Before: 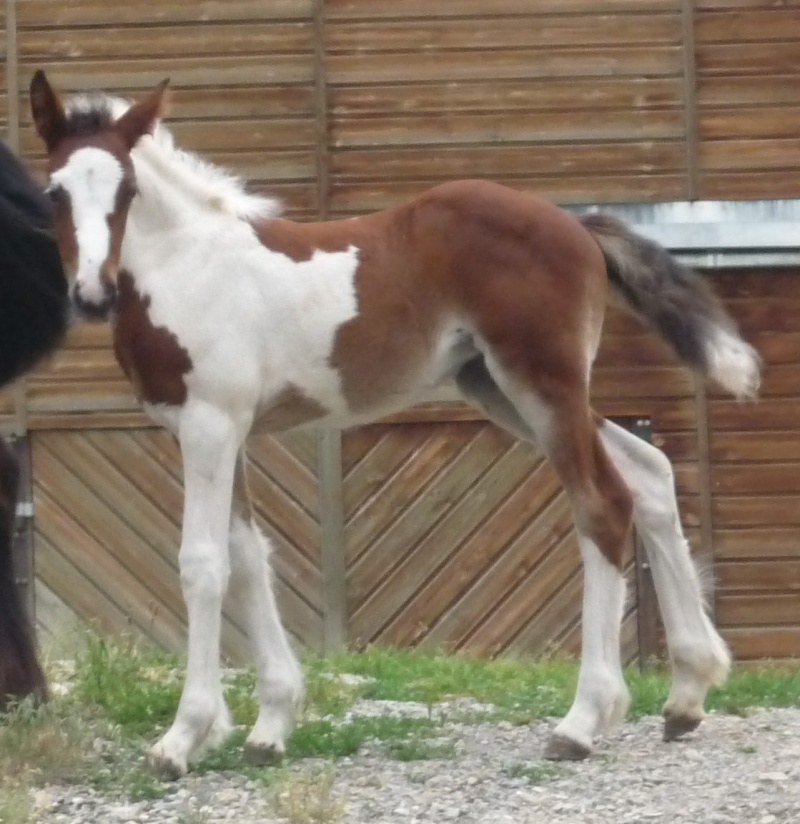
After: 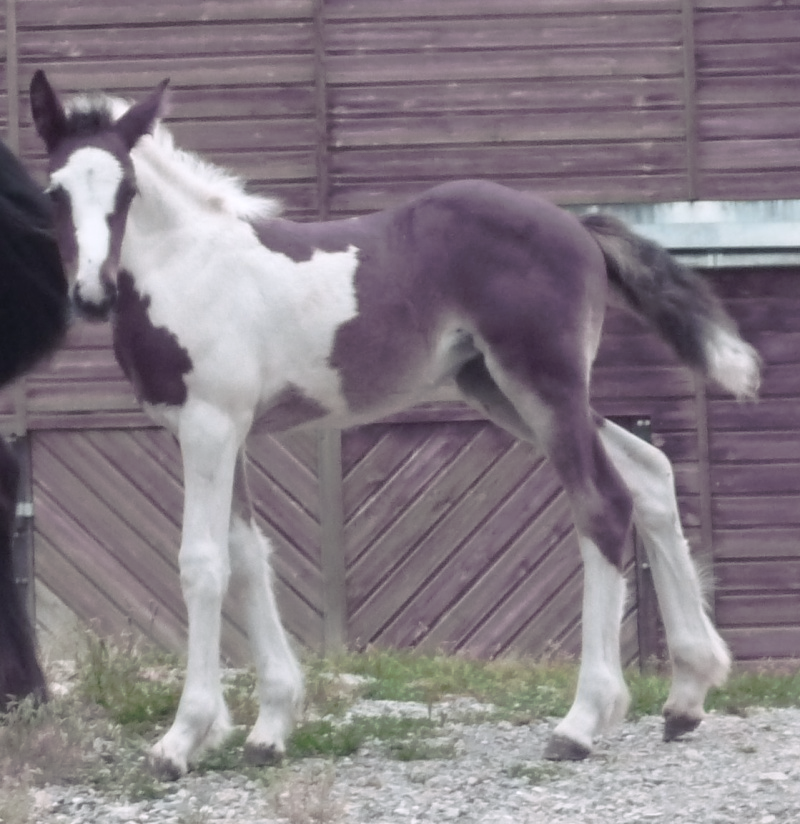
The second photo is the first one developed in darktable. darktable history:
tone curve: curves: ch0 [(0, 0) (0.003, 0.013) (0.011, 0.017) (0.025, 0.028) (0.044, 0.049) (0.069, 0.07) (0.1, 0.103) (0.136, 0.143) (0.177, 0.186) (0.224, 0.232) (0.277, 0.282) (0.335, 0.333) (0.399, 0.405) (0.468, 0.477) (0.543, 0.54) (0.623, 0.627) (0.709, 0.709) (0.801, 0.798) (0.898, 0.902) (1, 1)], preserve colors none
color look up table: target L [79.29, 91.38, 92.16, 85.12, 84.24, 87.51, 89.29, 81.94, 72.71, 66.46, 62.64, 56.2, 51.28, 56.76, 31.4, 30.64, 22.58, 4.503, 200.19, 79.56, 87.47, 89.05, 77.03, 73.41, 51.94, 71.06, 49.71, 65.09, 58.44, 51.5, 45.3, 15.19, 80.52, 75.33, 76.94, 64.47, 59.4, 49.38, 48.41, 49.37, 40.67, 26.65, 14.33, 88.6, 80.06, 78.11, 60.47, 56.5, 40.61], target a [23.59, 10.98, -26.19, -63.31, -76.11, 1.618, -8.48, -35.07, -60.63, -64.86, -35.18, 0.74, 21.2, 0.672, -28.21, -37.28, 9.643, 1.669, 0, 23.89, 18.74, 6.585, 17.28, 24.93, 55.76, 15.9, 11.31, 12.59, 16.89, 26.54, 7.963, 15.33, 20.1, 47.91, 23.41, 36.93, 15.14, 44.24, 78.71, 10.31, 29.71, 58.09, 37.4, -51.94, -11.23, -18.82, -4.531, -35.96, -5.461], target b [18.99, -2.687, 22.09, 20.01, 79.15, 1.203, 60.89, 37.86, 39.02, 62.2, 17.93, 36.12, 2.51, 2.404, 3.851, 34.82, 4.418, -0.022, 0, -2.806, -10.53, -13.14, -26.35, -20.69, -64.91, -42.95, -2.885, -25.49, -35.54, -37.28, -17.33, -22.32, -26.38, -35.07, -23.16, -43.17, -45.12, -32.15, -52.3, -12.15, -74.99, -77.62, -34.35, -9.947, -12.27, -30.77, -60.17, -9.718, -34.61], num patches 49
